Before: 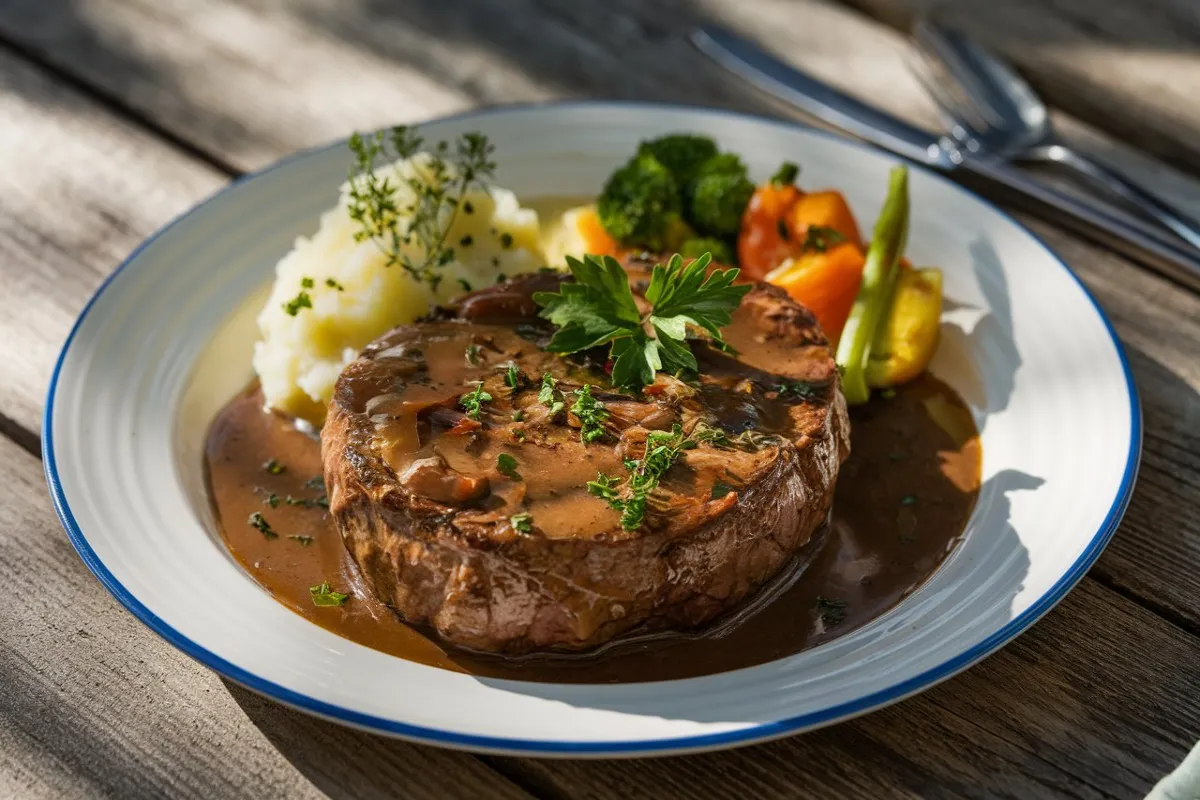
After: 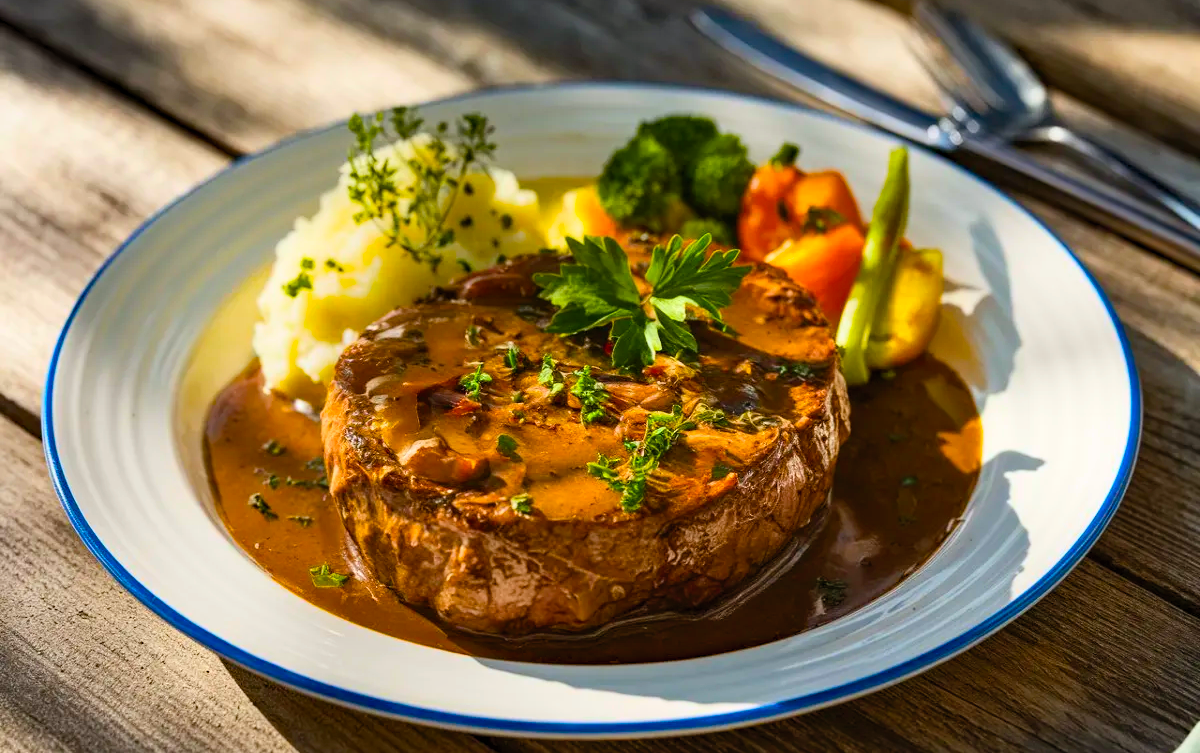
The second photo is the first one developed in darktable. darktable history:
crop and rotate: top 2.525%, bottom 3.268%
contrast brightness saturation: contrast 0.203, brightness 0.16, saturation 0.219
haze removal: compatibility mode true, adaptive false
shadows and highlights: radius 263.35, shadows color adjustment 99.16%, highlights color adjustment 0.858%, soften with gaussian
color balance rgb: power › chroma 0.654%, power › hue 60°, perceptual saturation grading › global saturation 30.093%, global vibrance 14.618%
